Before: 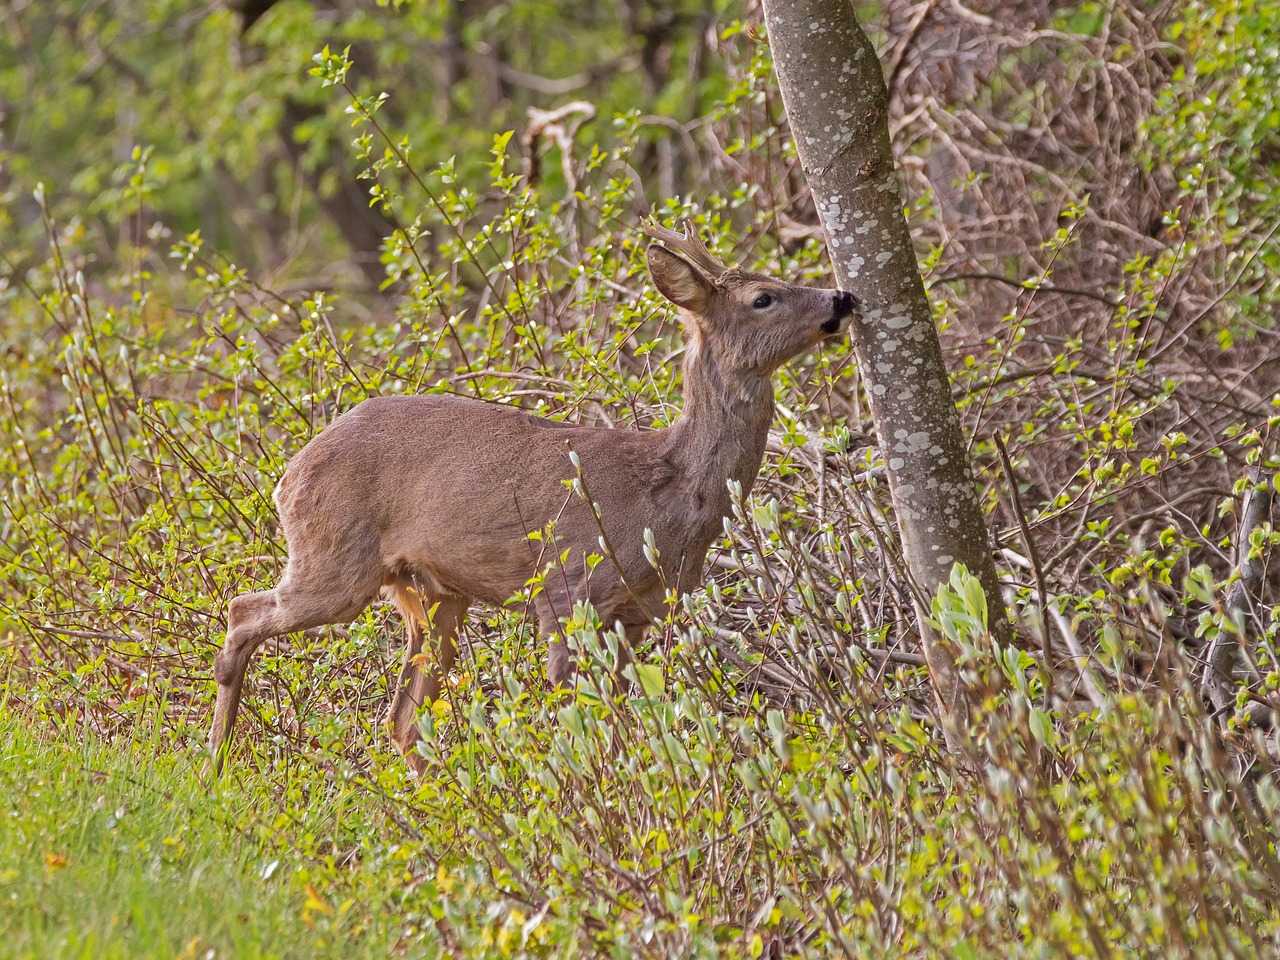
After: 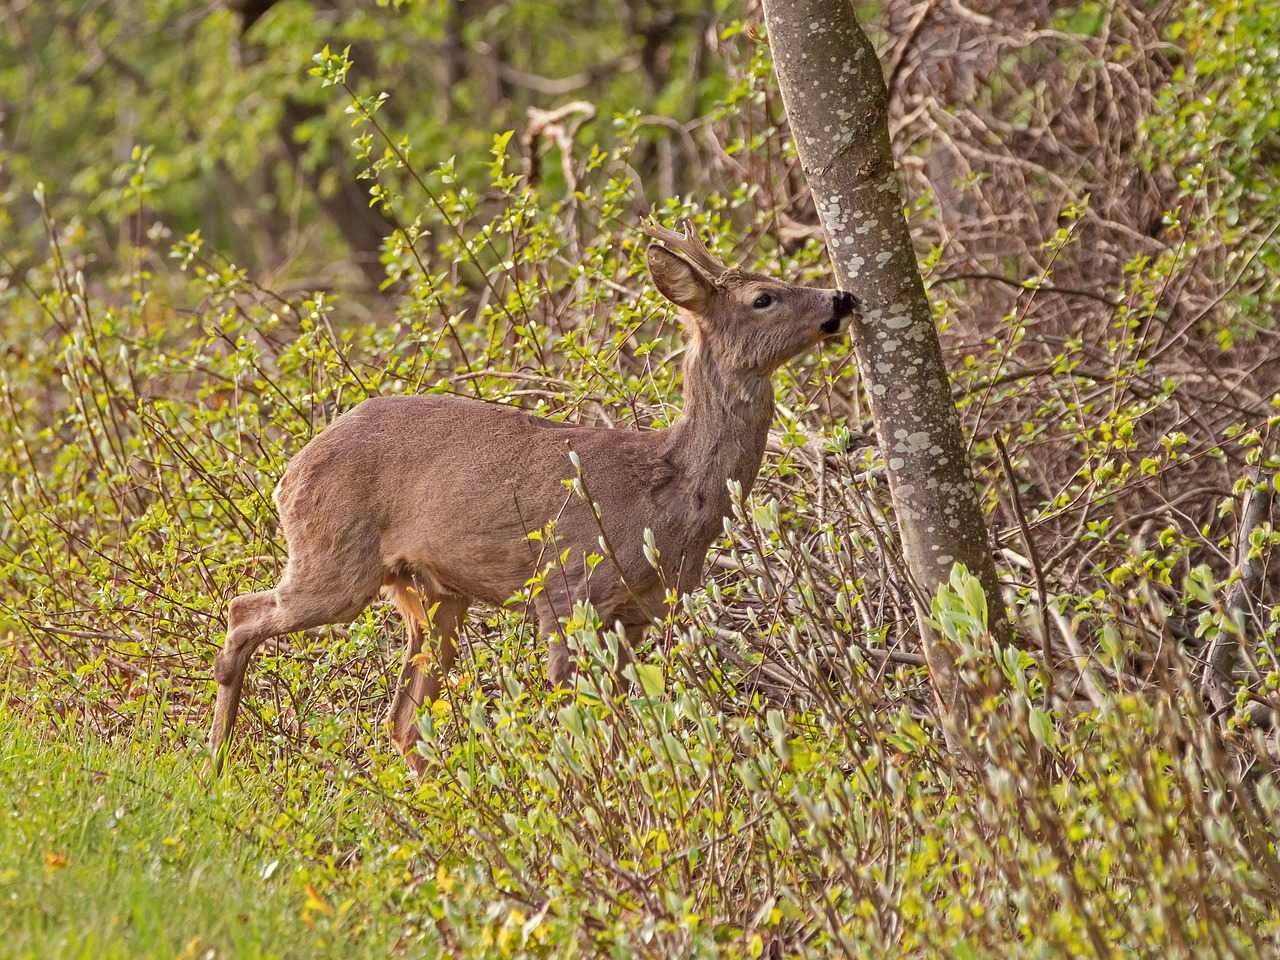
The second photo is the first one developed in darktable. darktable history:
white balance: red 1.029, blue 0.92
local contrast: mode bilateral grid, contrast 20, coarseness 50, detail 120%, midtone range 0.2
